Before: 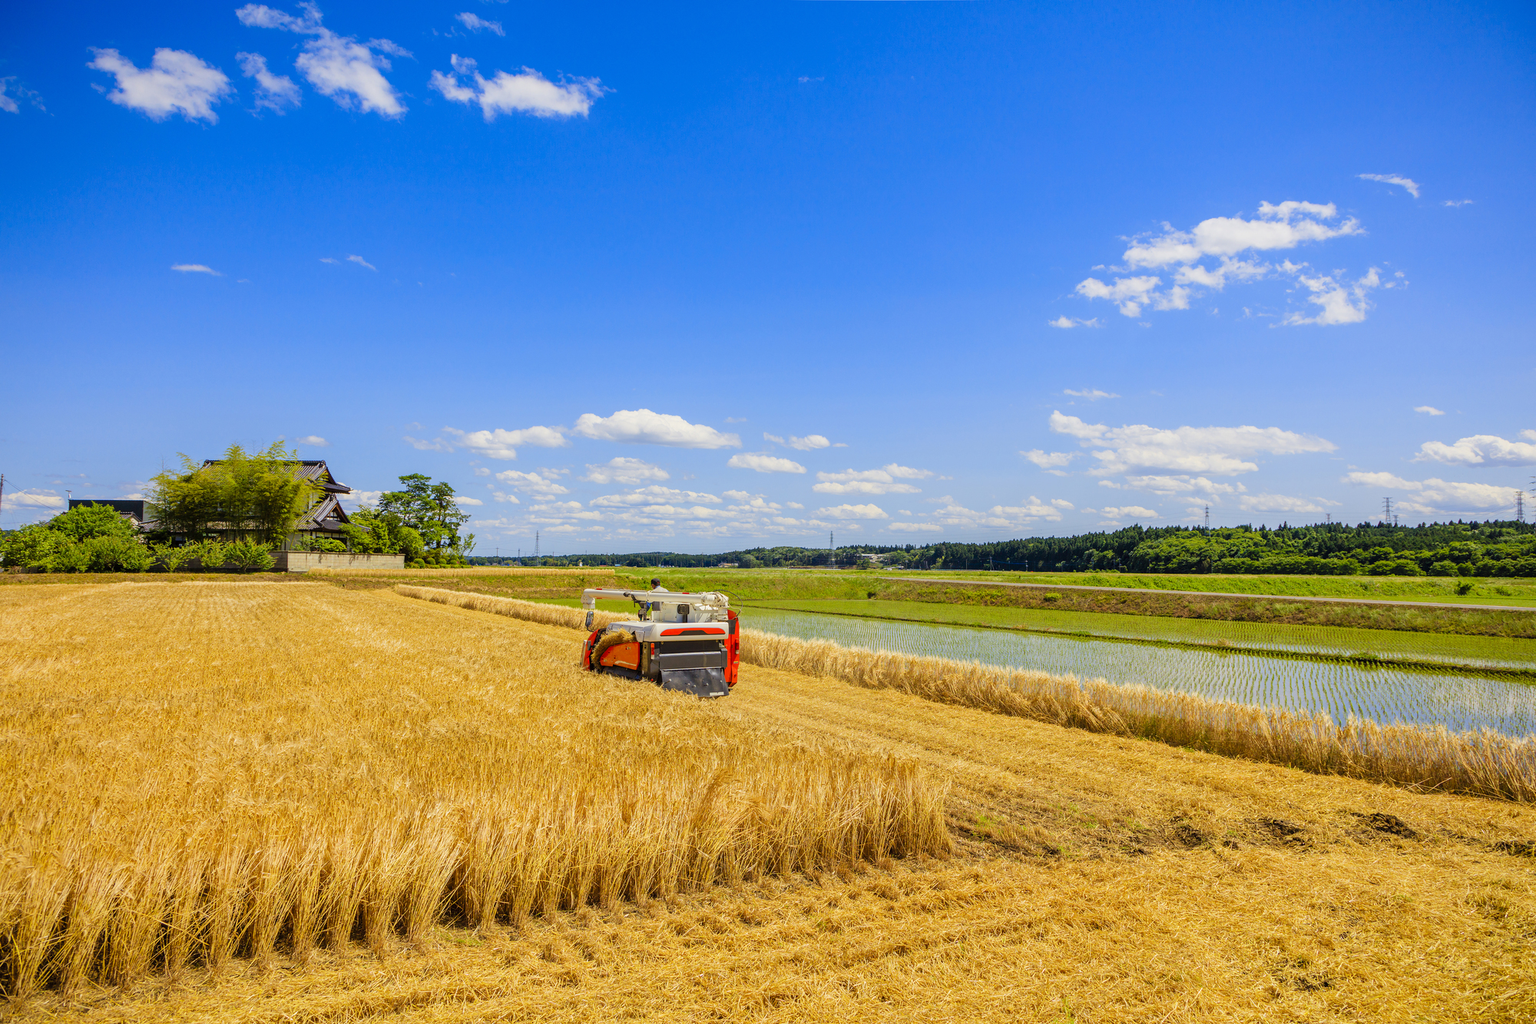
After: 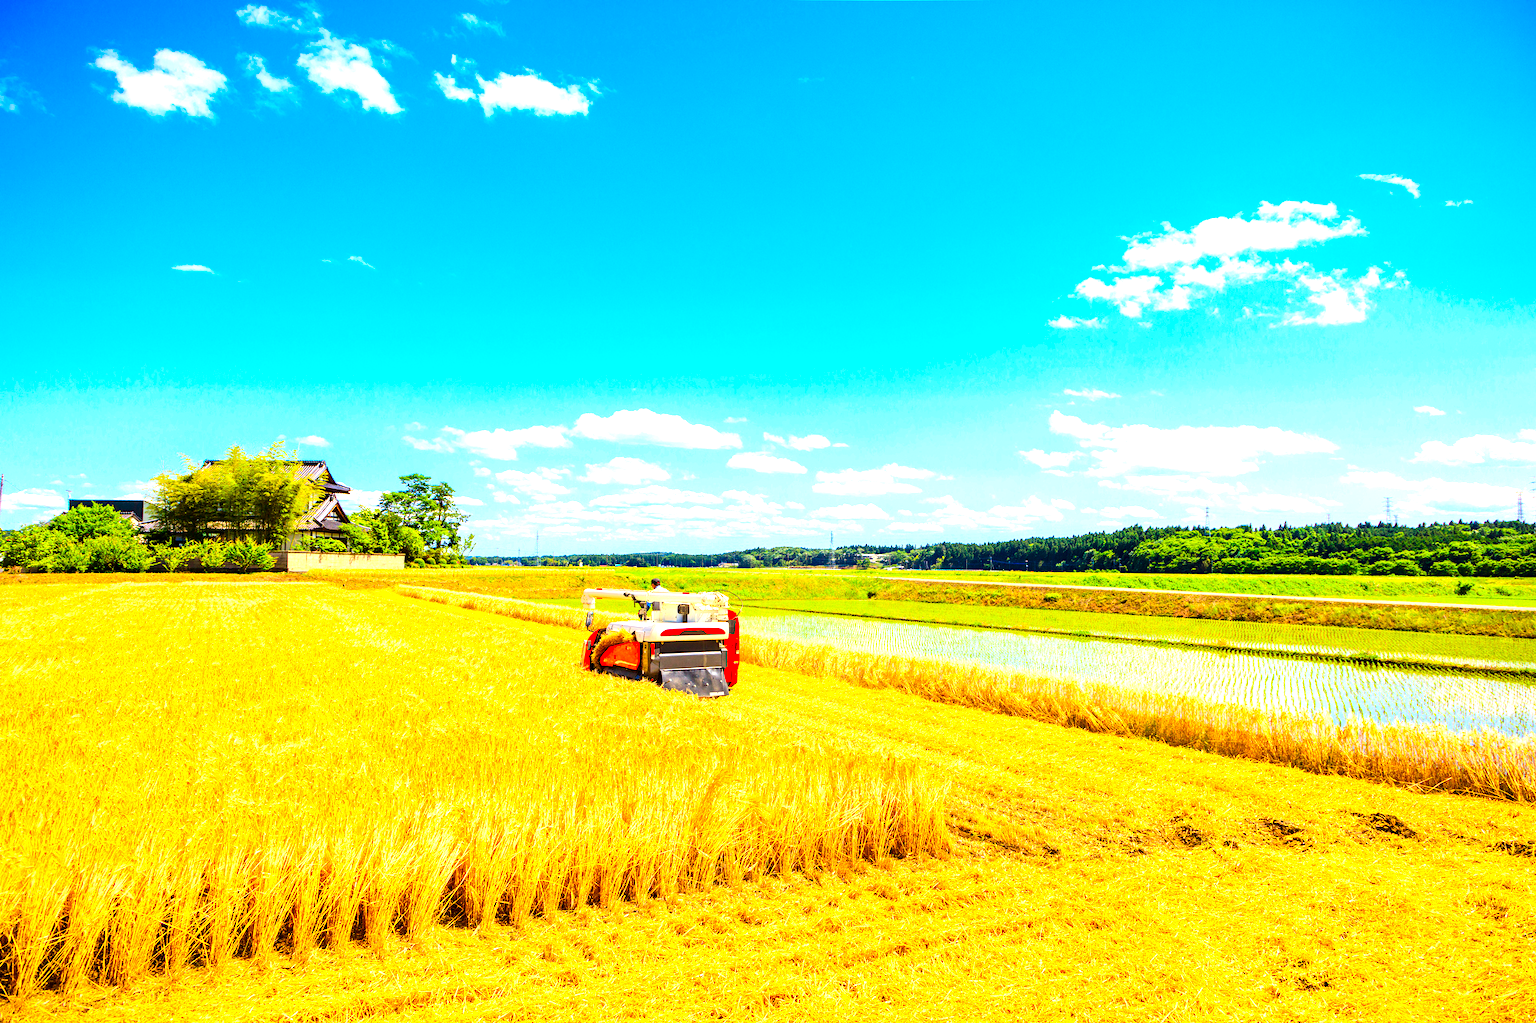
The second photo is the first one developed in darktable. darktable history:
contrast brightness saturation: contrast 0.172, saturation 0.3
exposure: black level correction 0, exposure 1.387 EV, compensate highlight preservation false
